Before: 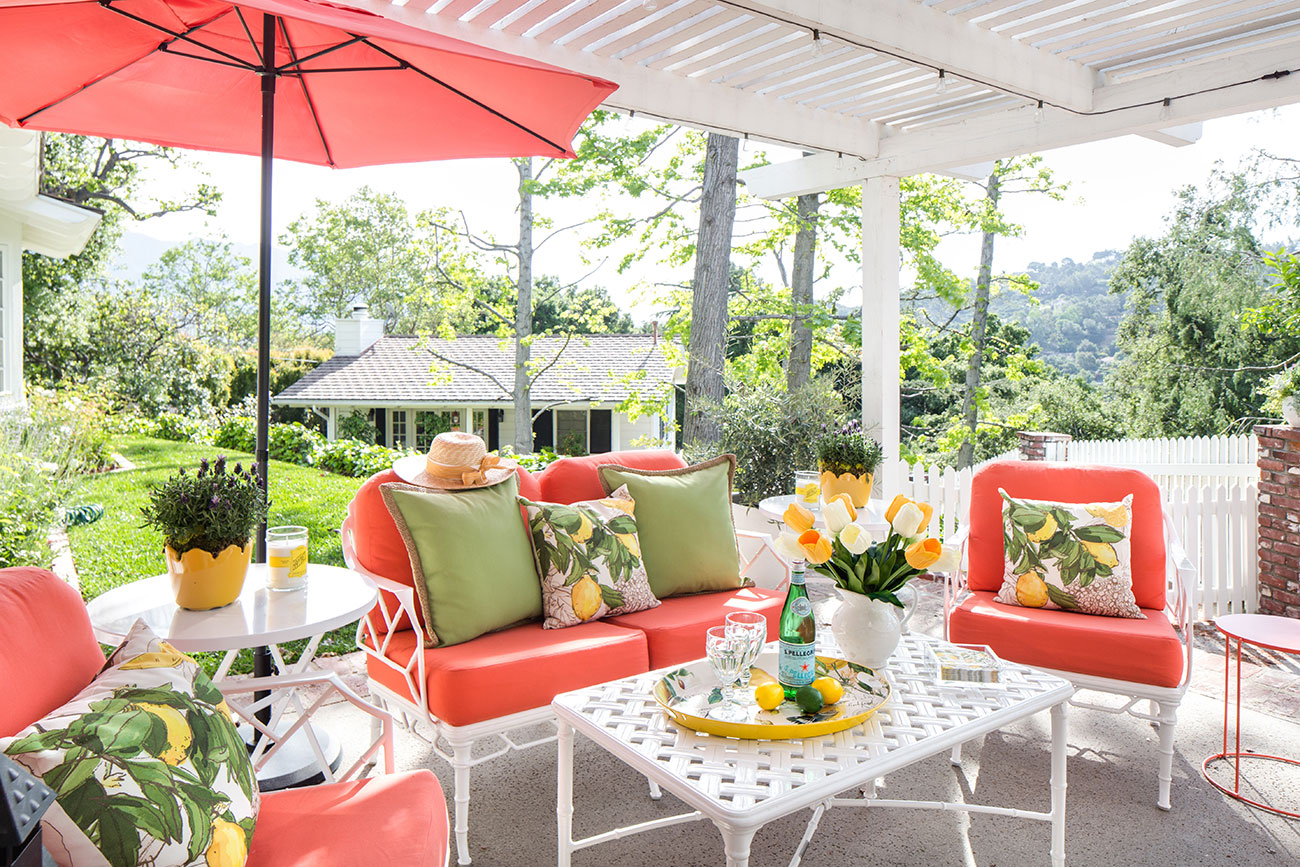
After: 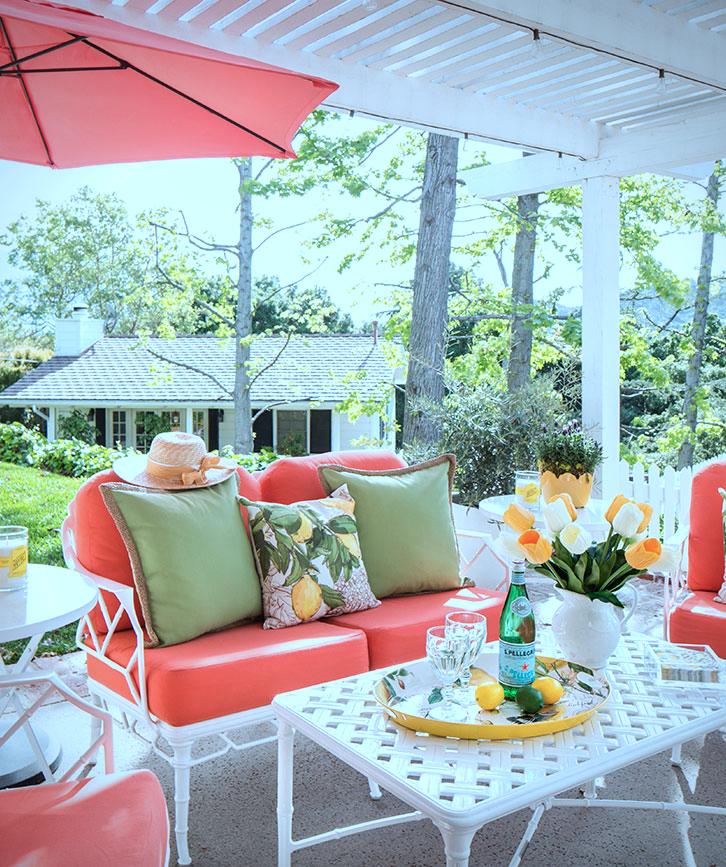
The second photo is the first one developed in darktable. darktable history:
vignetting: fall-off radius 61.05%, brightness -0.63, saturation -0.012, unbound false
crop: left 21.568%, right 22.542%
color correction: highlights a* -9.42, highlights b* -23.64
